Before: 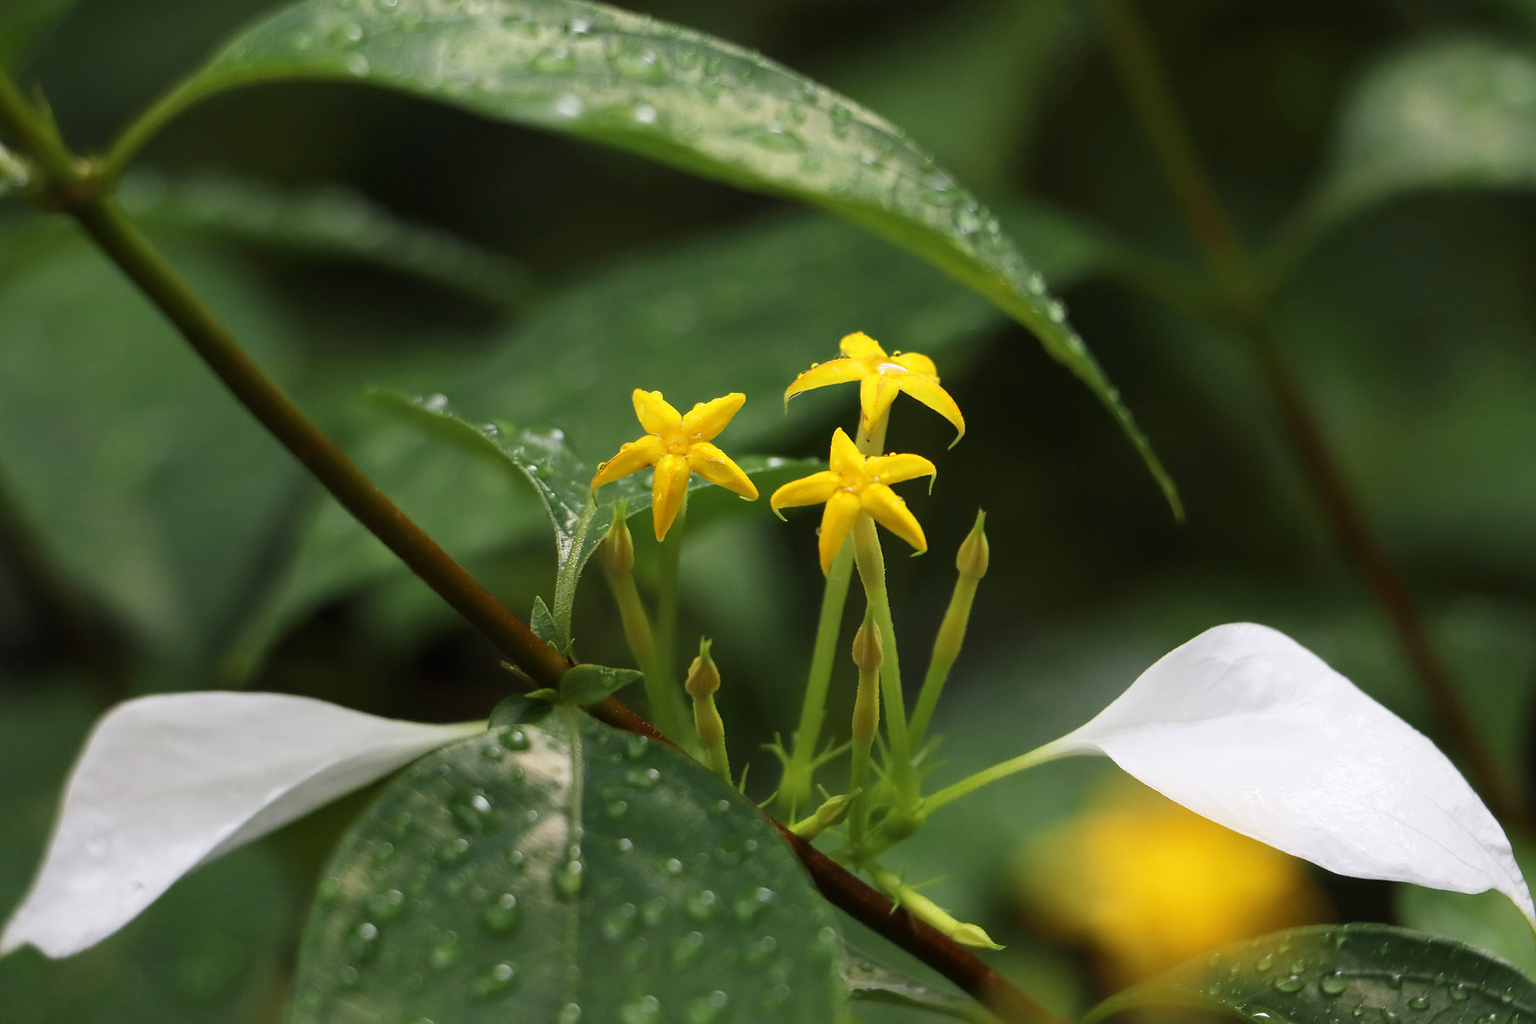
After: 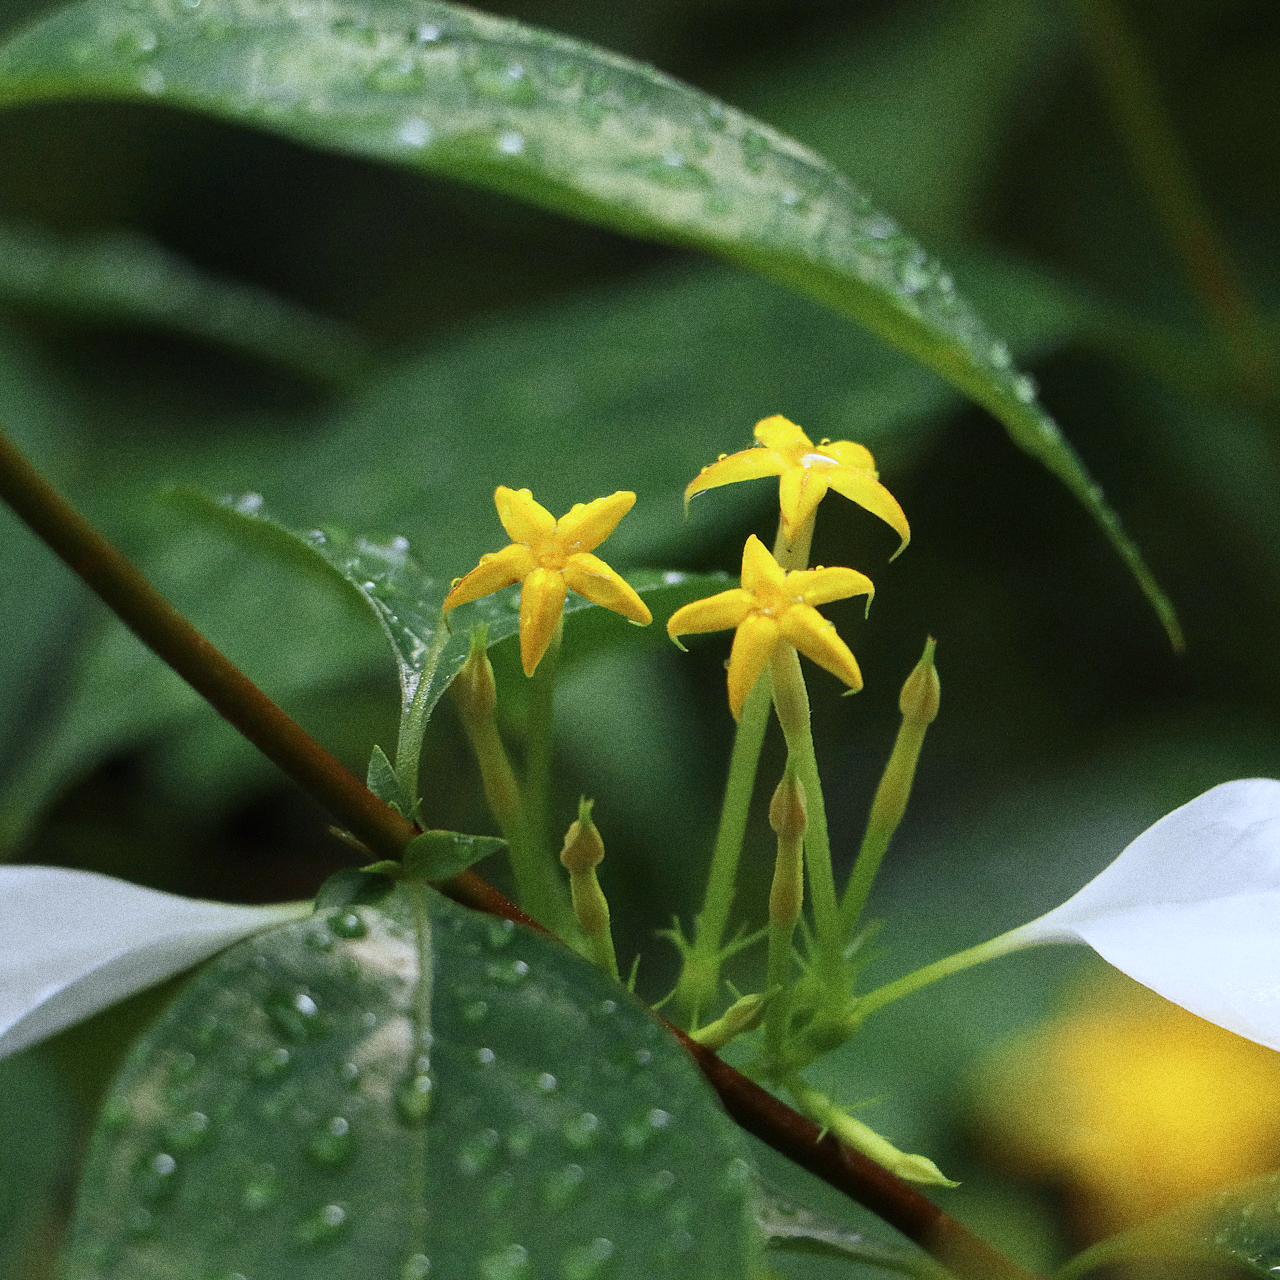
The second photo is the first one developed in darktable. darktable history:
crop and rotate: left 15.446%, right 17.836%
grain: coarseness 0.09 ISO, strength 40%
color calibration: x 0.37, y 0.382, temperature 4313.32 K
